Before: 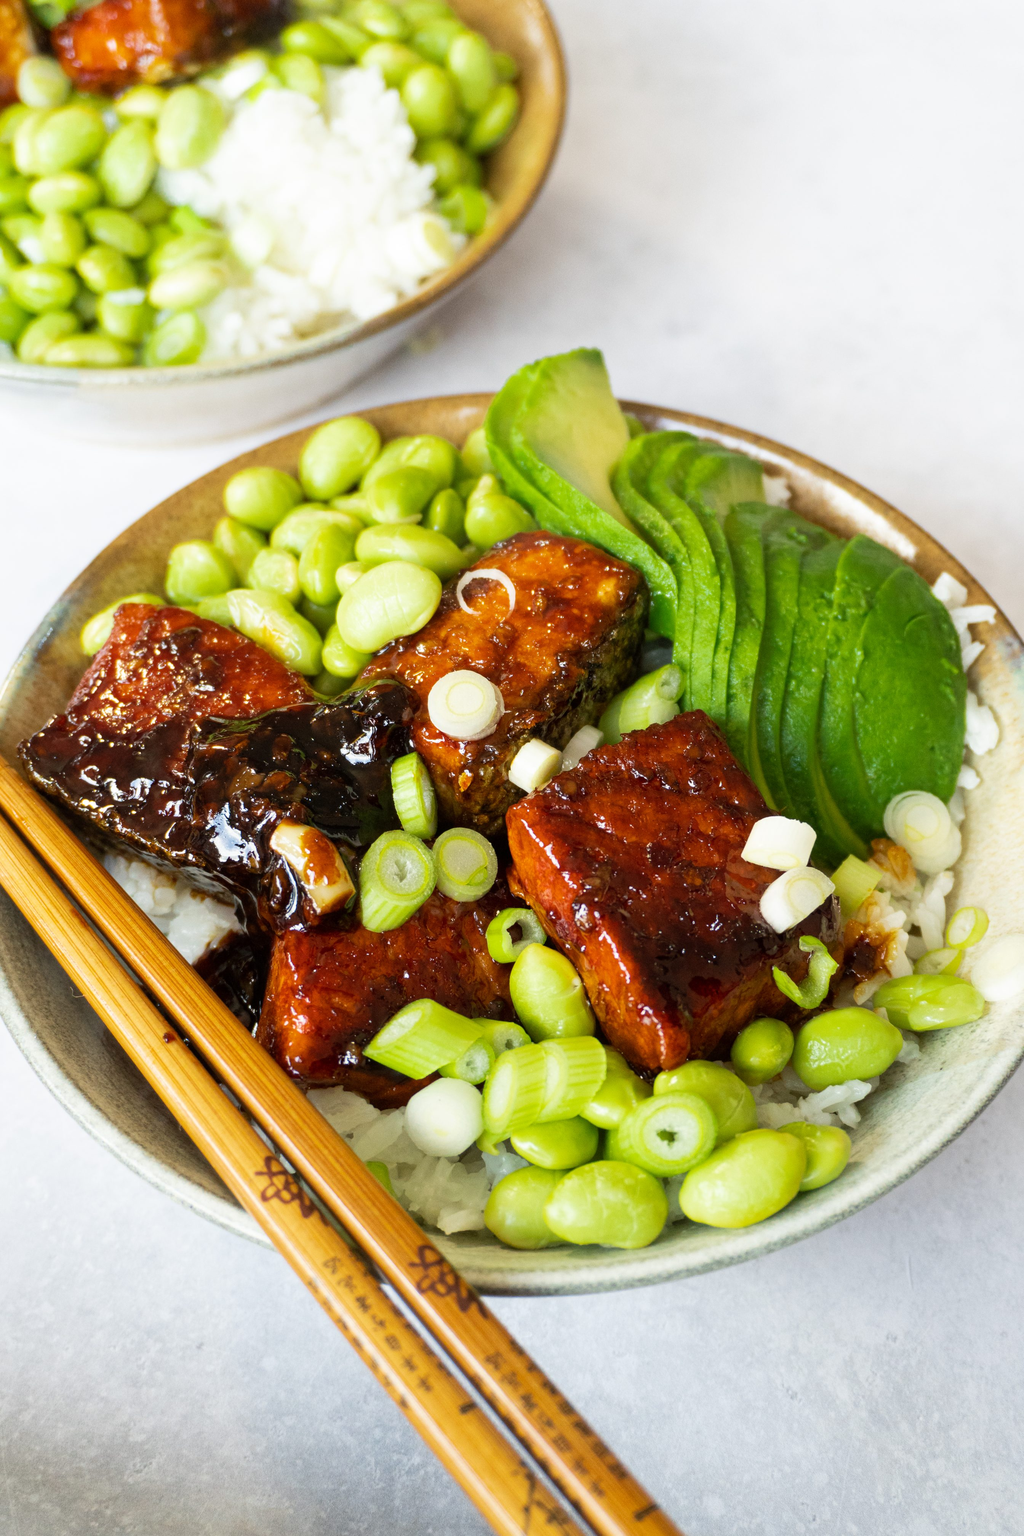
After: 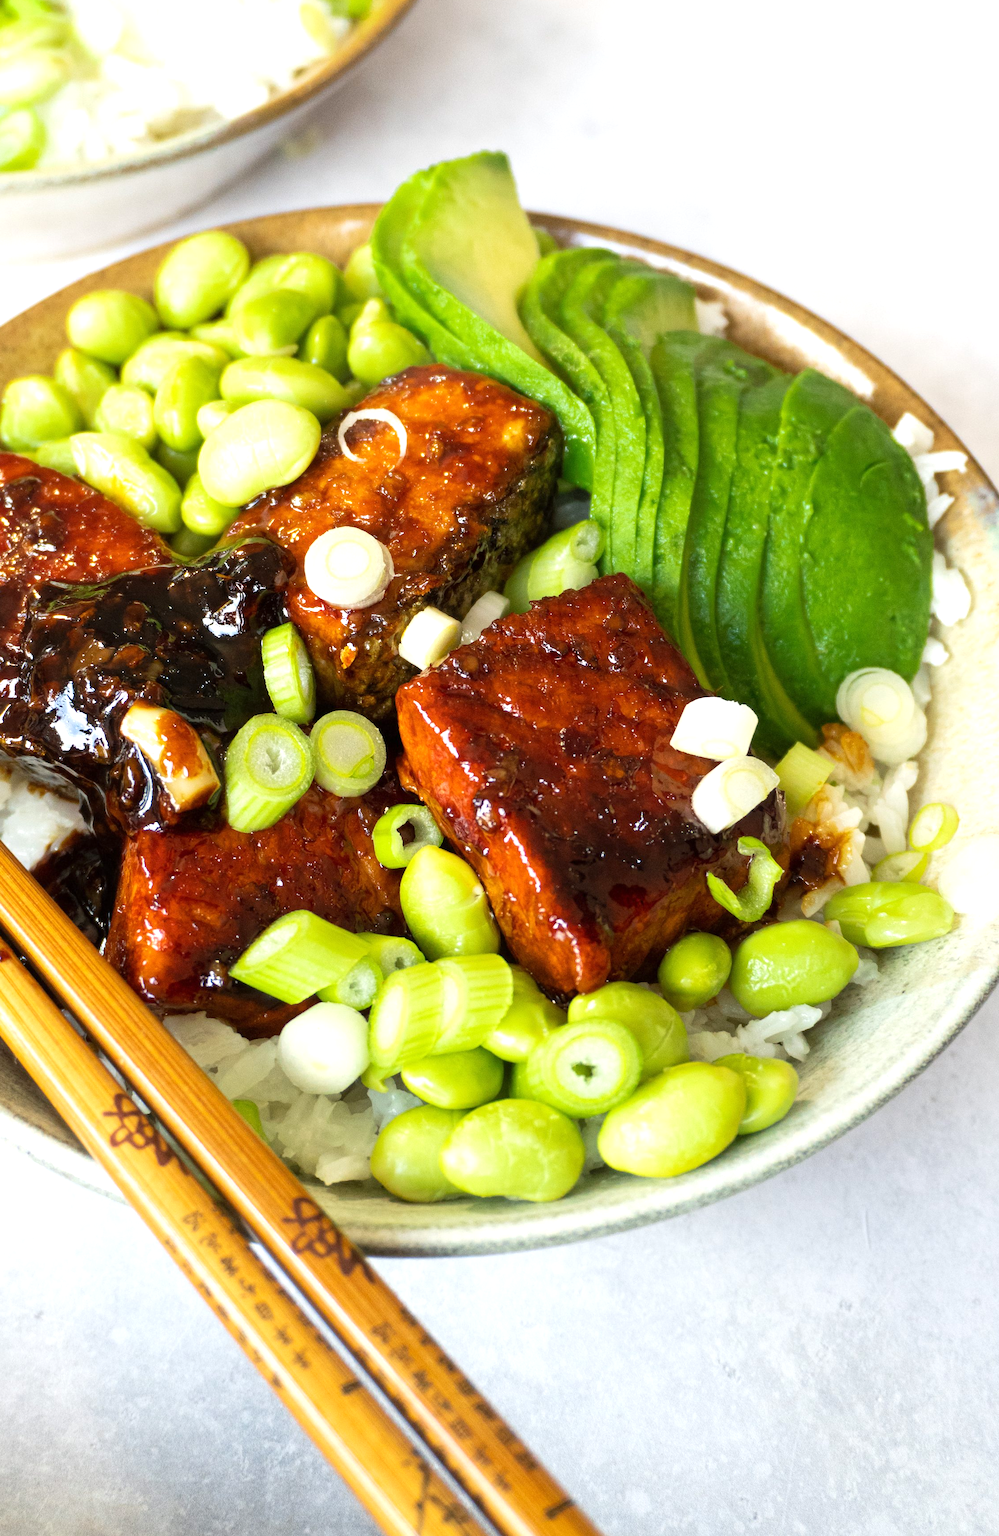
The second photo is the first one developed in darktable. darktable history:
exposure: exposure 0.4 EV, compensate highlight preservation false
crop: left 16.315%, top 14.246%
